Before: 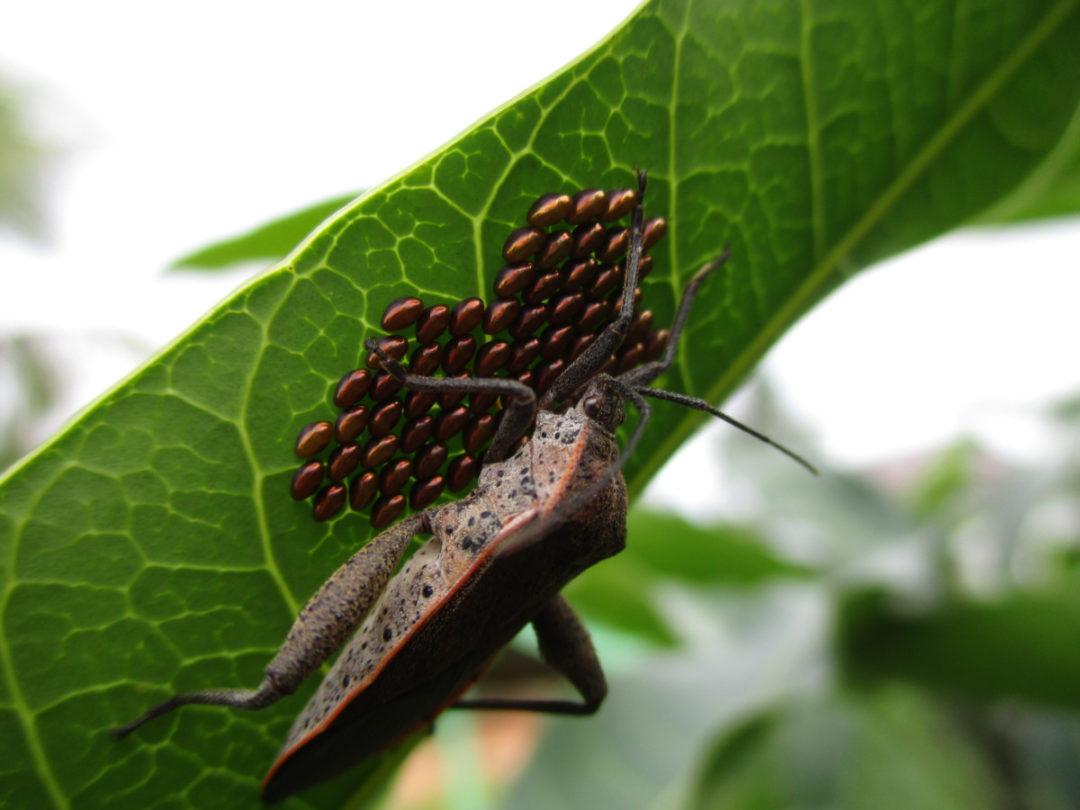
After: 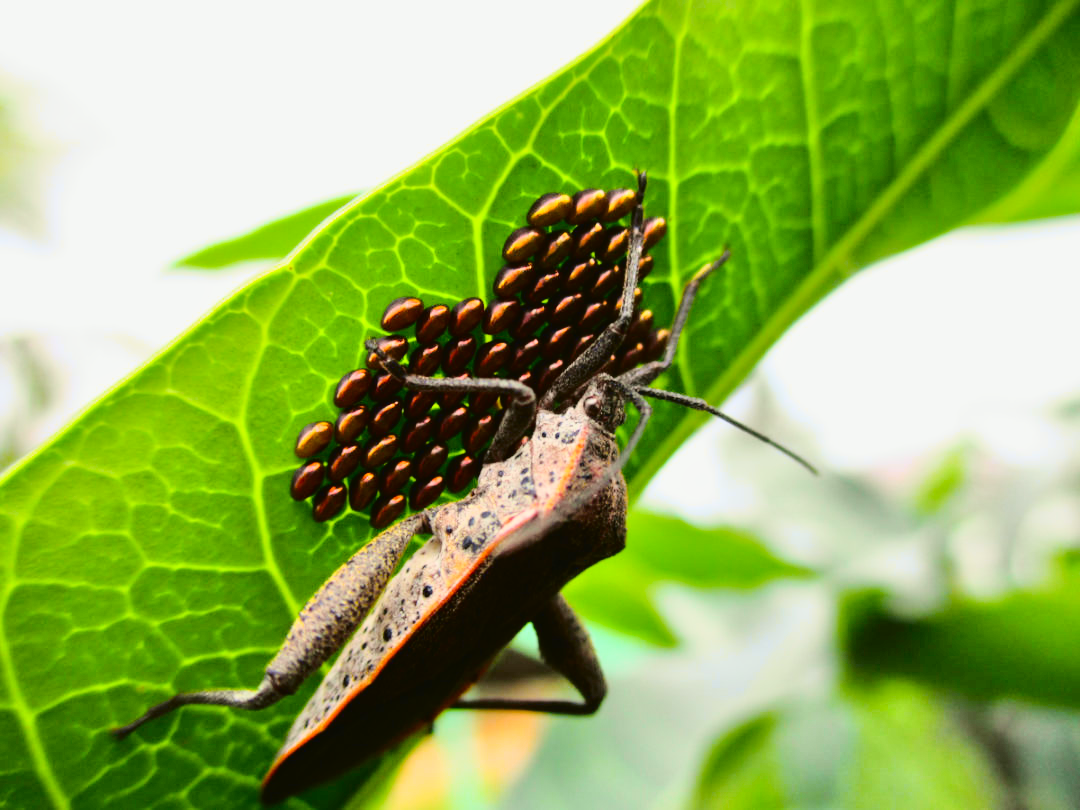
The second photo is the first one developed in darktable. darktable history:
tone equalizer: -7 EV 0.15 EV, -6 EV 0.6 EV, -5 EV 1.15 EV, -4 EV 1.33 EV, -3 EV 1.15 EV, -2 EV 0.6 EV, -1 EV 0.15 EV, mask exposure compensation -0.5 EV
tone curve: curves: ch0 [(0.003, 0.023) (0.071, 0.052) (0.236, 0.197) (0.466, 0.557) (0.625, 0.761) (0.783, 0.9) (0.994, 0.968)]; ch1 [(0, 0) (0.262, 0.227) (0.417, 0.386) (0.469, 0.467) (0.502, 0.498) (0.528, 0.53) (0.573, 0.579) (0.605, 0.621) (0.644, 0.671) (0.686, 0.728) (0.994, 0.987)]; ch2 [(0, 0) (0.262, 0.188) (0.385, 0.353) (0.427, 0.424) (0.495, 0.493) (0.515, 0.54) (0.547, 0.561) (0.589, 0.613) (0.644, 0.748) (1, 1)], color space Lab, independent channels, preserve colors none
